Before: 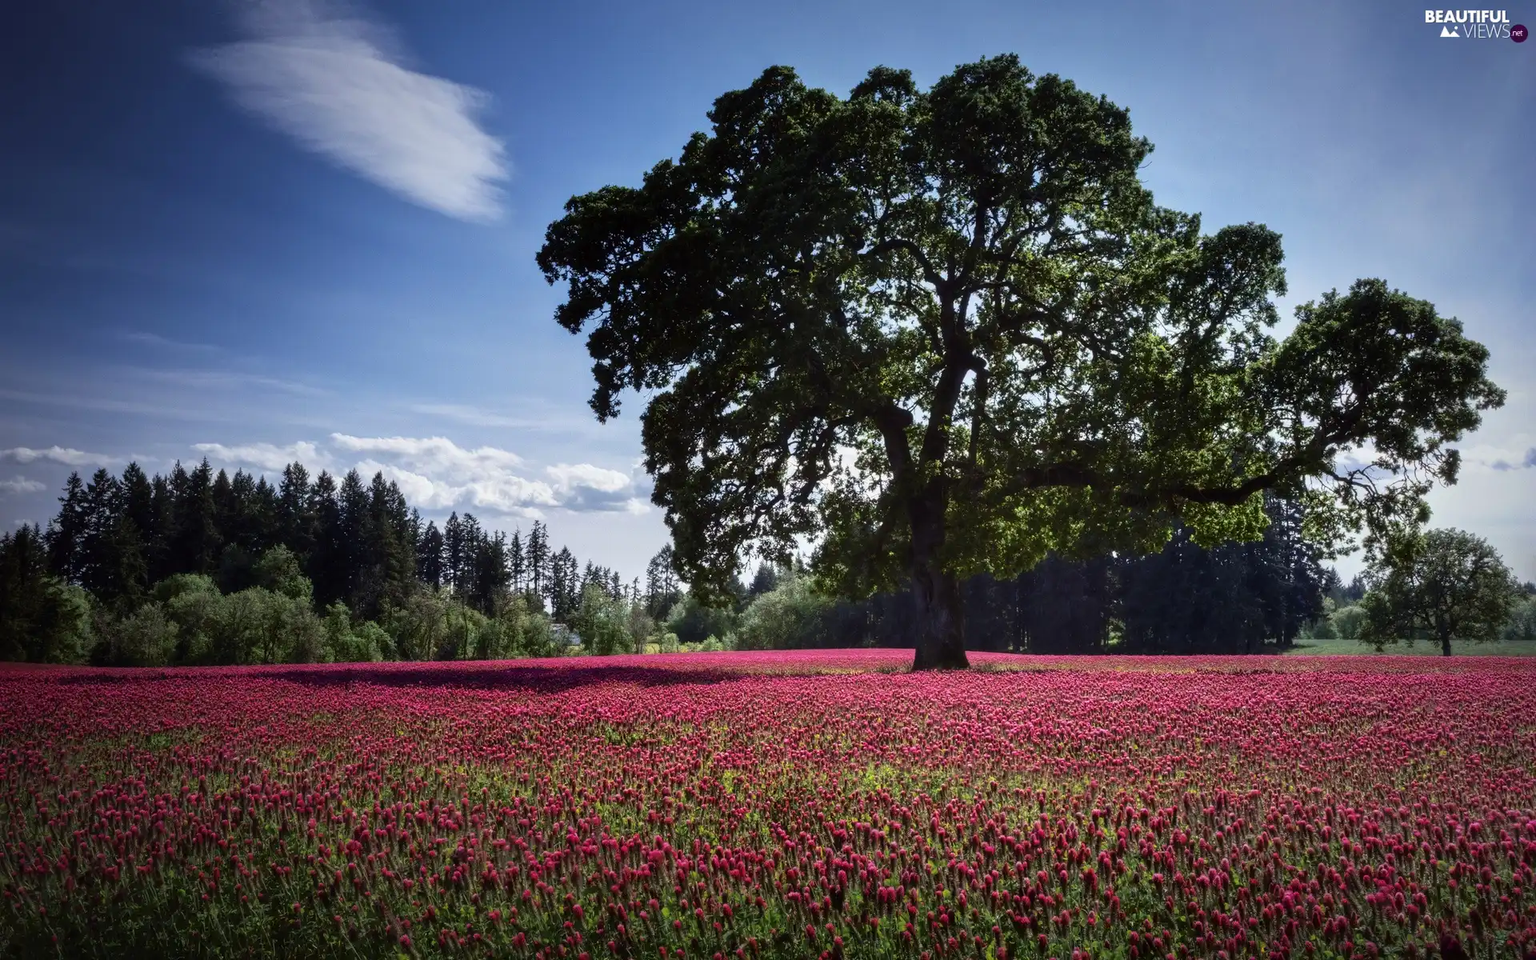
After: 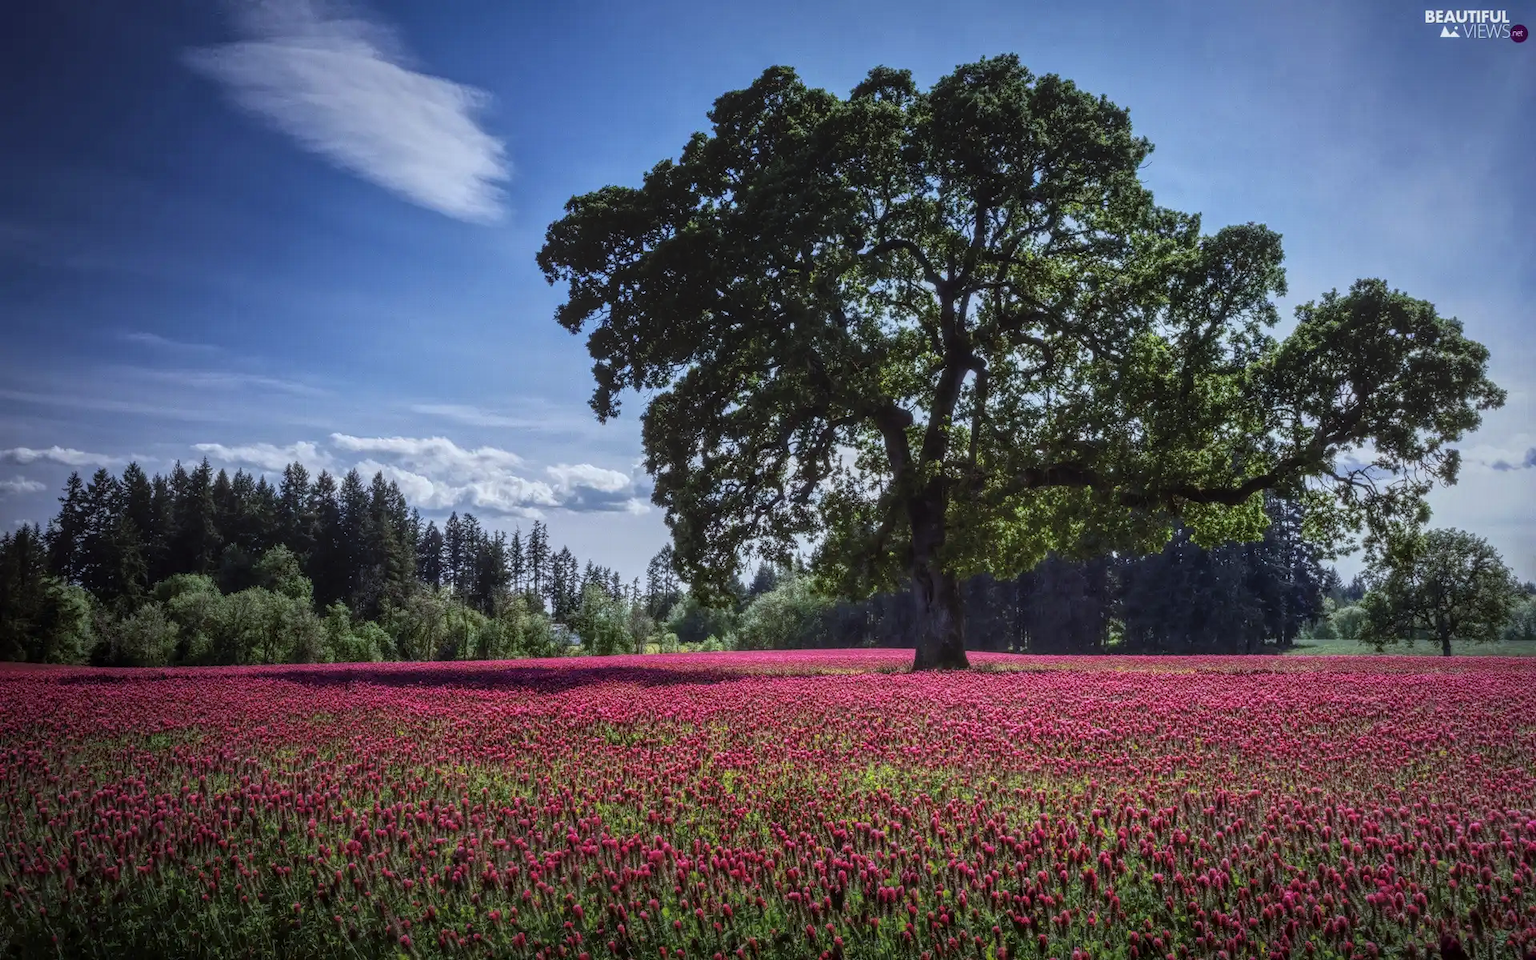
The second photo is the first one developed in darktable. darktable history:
white balance: red 0.967, blue 1.049
local contrast: highlights 66%, shadows 33%, detail 166%, midtone range 0.2
